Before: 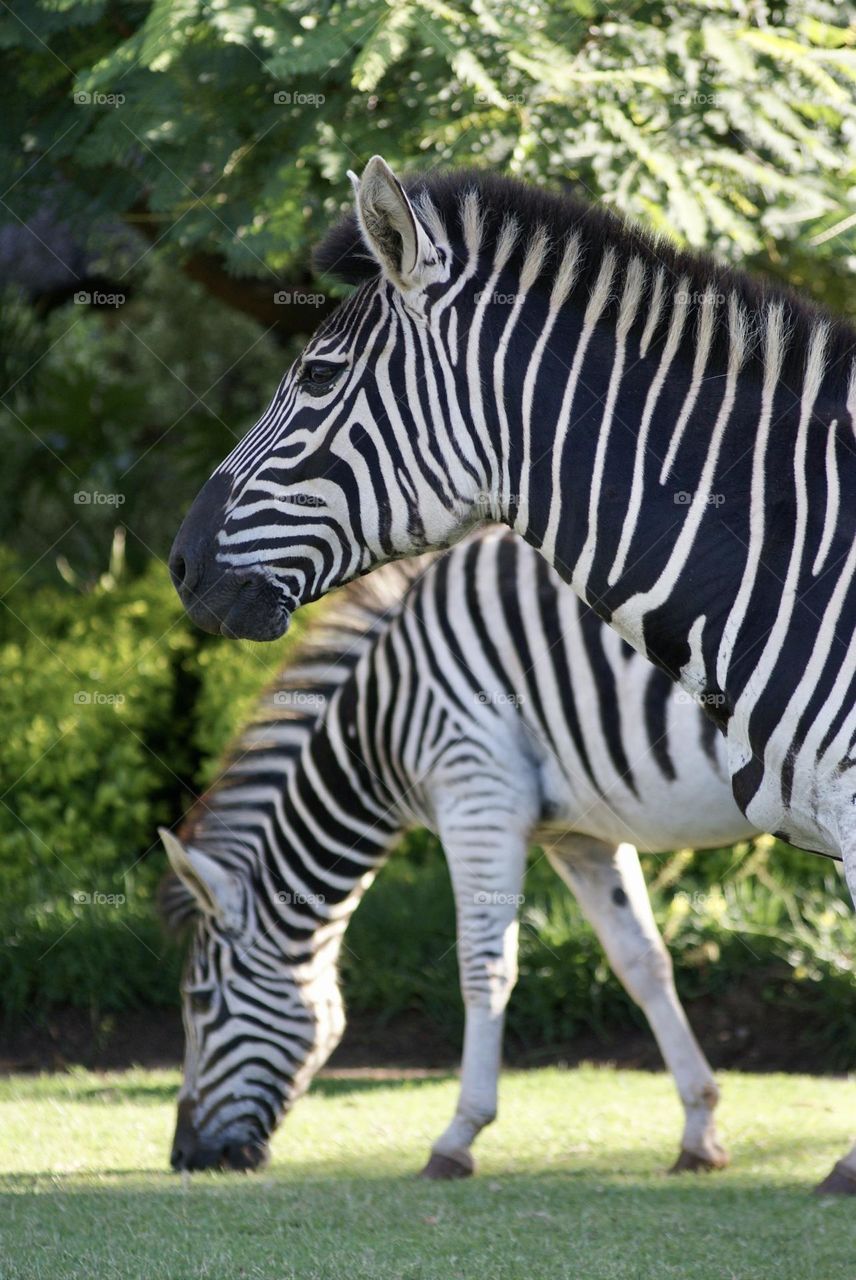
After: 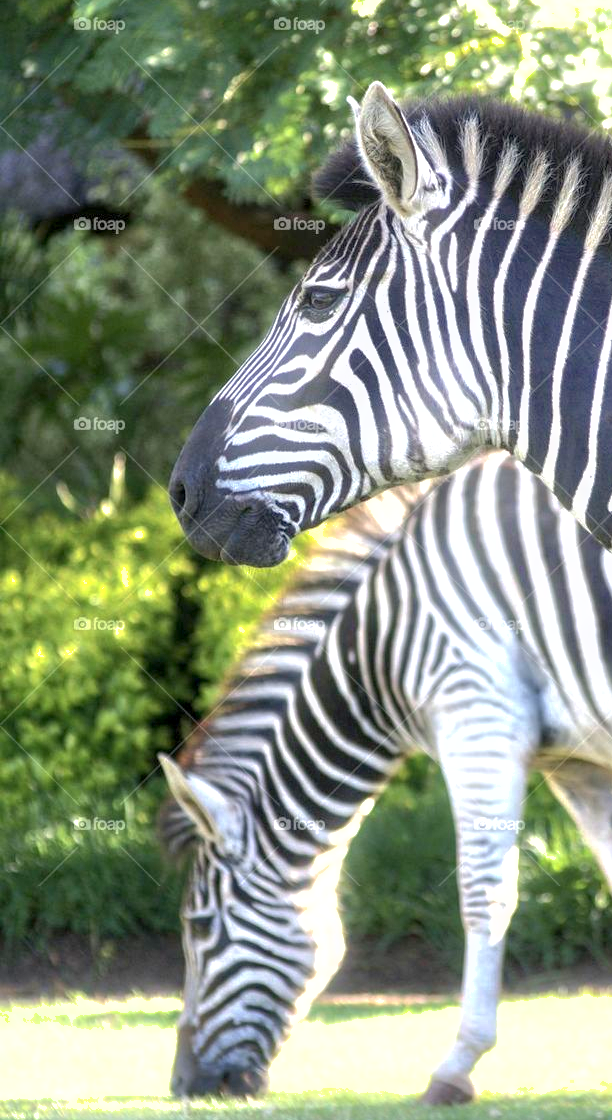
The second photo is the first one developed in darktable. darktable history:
bloom: size 3%, threshold 100%, strength 0%
exposure: exposure 1.15 EV, compensate highlight preservation false
crop: top 5.803%, right 27.864%, bottom 5.804%
local contrast: detail 130%
shadows and highlights: on, module defaults
